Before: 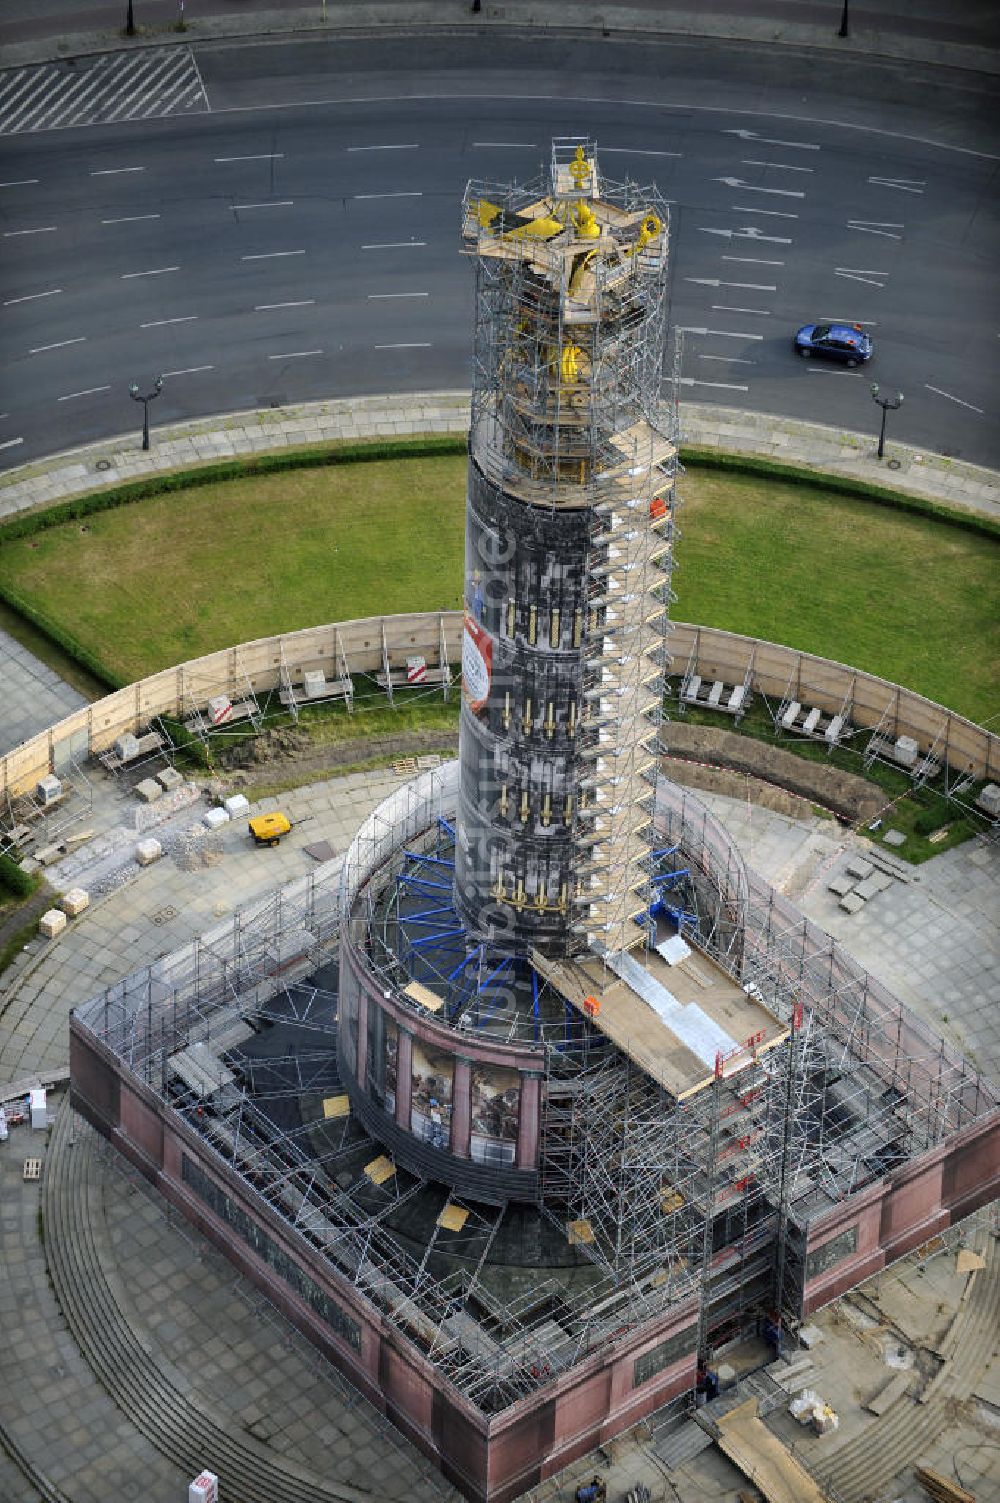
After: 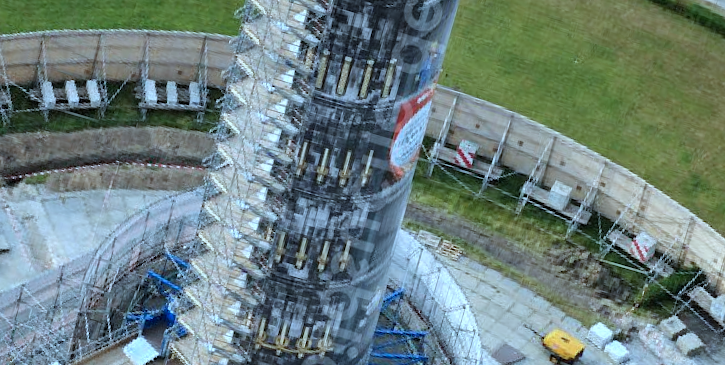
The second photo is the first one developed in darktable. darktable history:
color correction: highlights a* -9.35, highlights b* -23.15
crop and rotate: angle 16.12°, top 30.835%, bottom 35.653%
